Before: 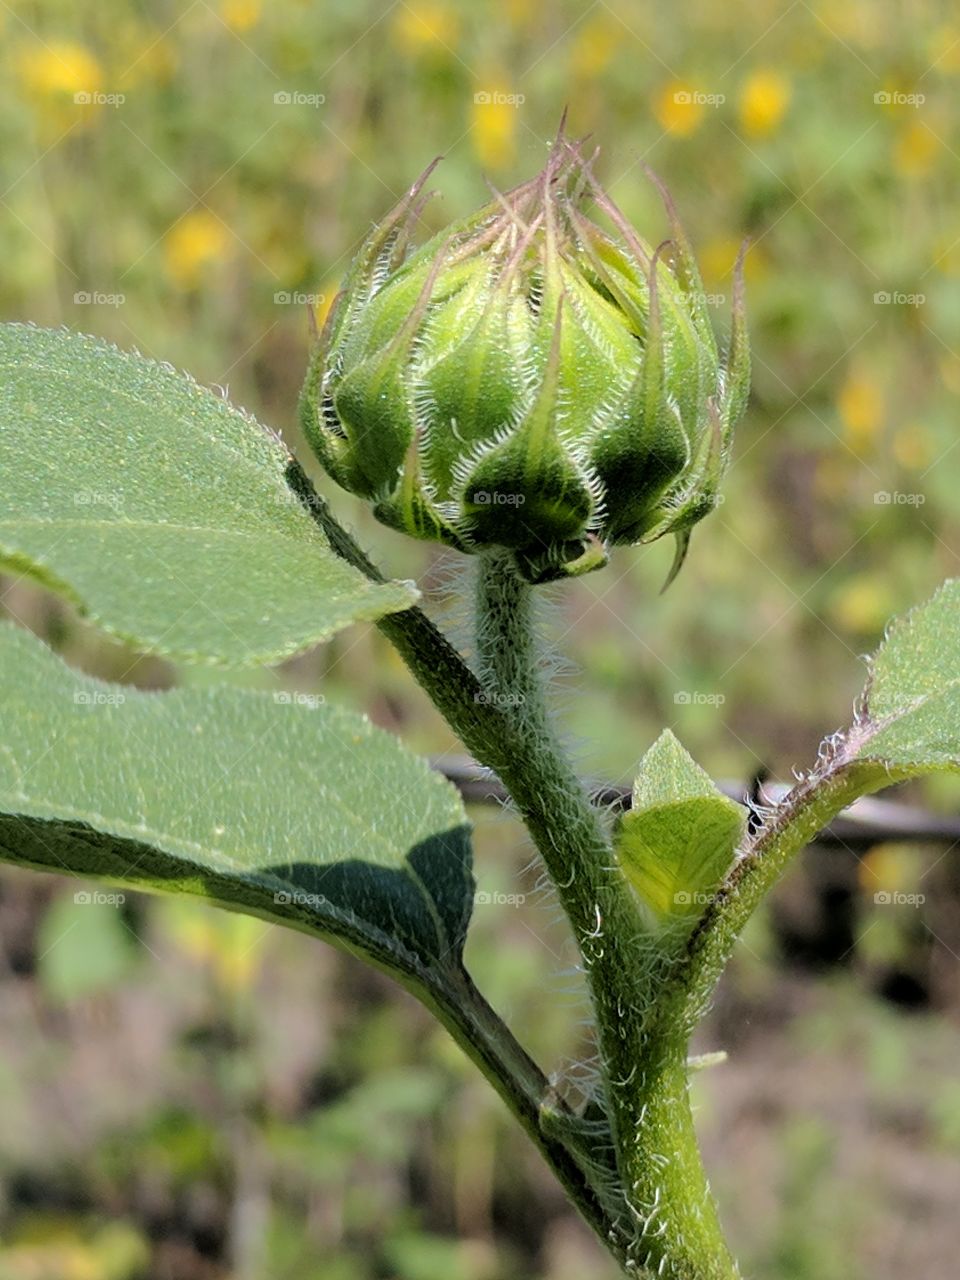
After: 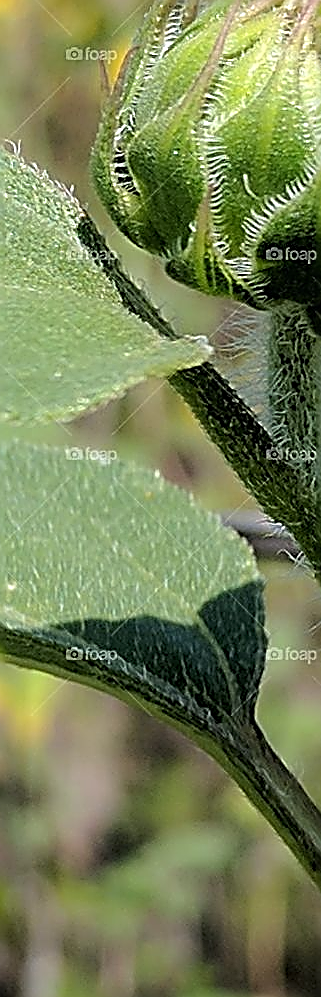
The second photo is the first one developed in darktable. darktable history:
sharpen: amount 2
crop and rotate: left 21.729%, top 19.092%, right 44.809%, bottom 2.972%
